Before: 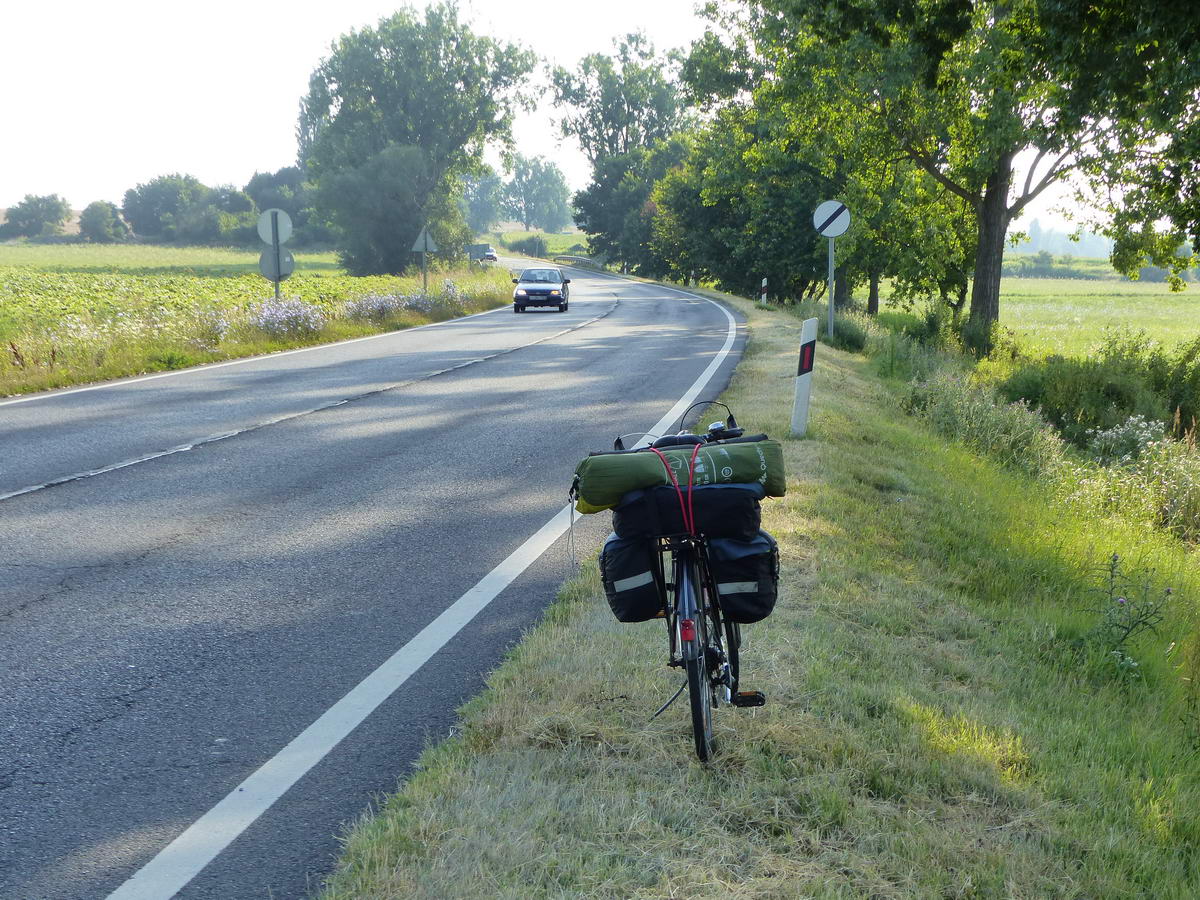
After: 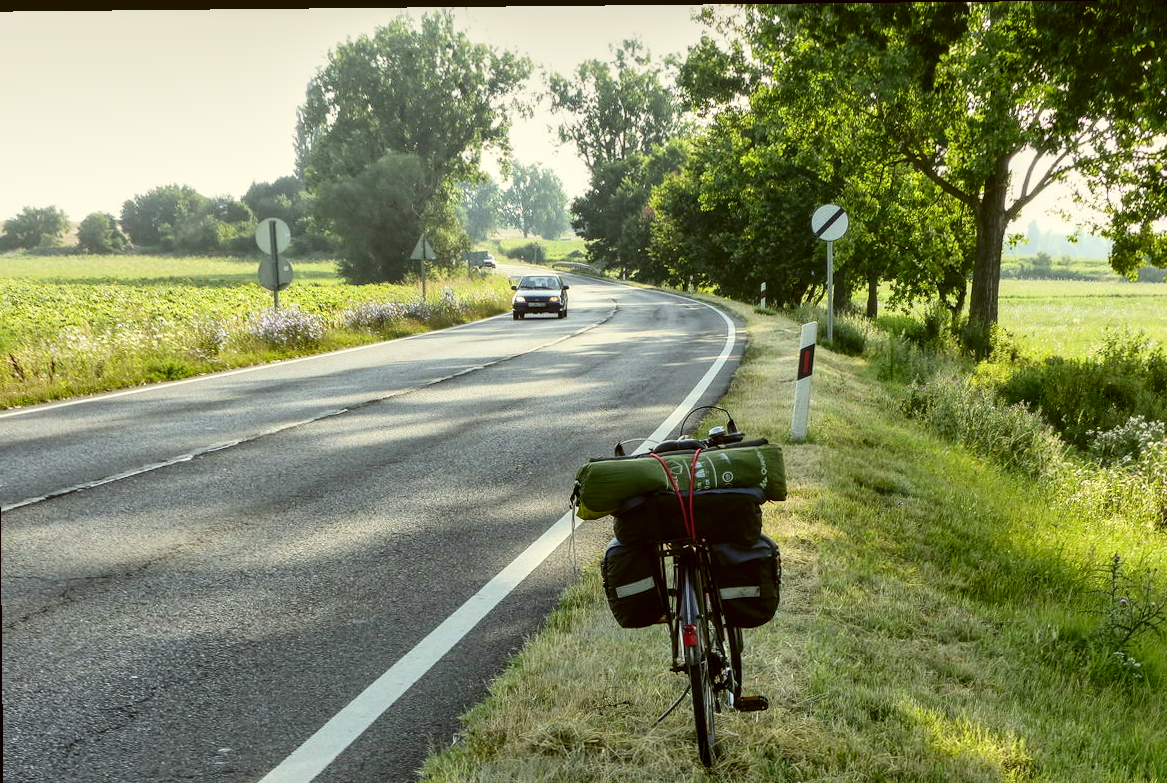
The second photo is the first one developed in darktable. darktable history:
contrast brightness saturation: contrast 0.218
color correction: highlights a* -1.59, highlights b* 10.23, shadows a* 0.496, shadows b* 19.46
local contrast: on, module defaults
crop and rotate: angle 0.581°, left 0.332%, right 3.105%, bottom 14.129%
